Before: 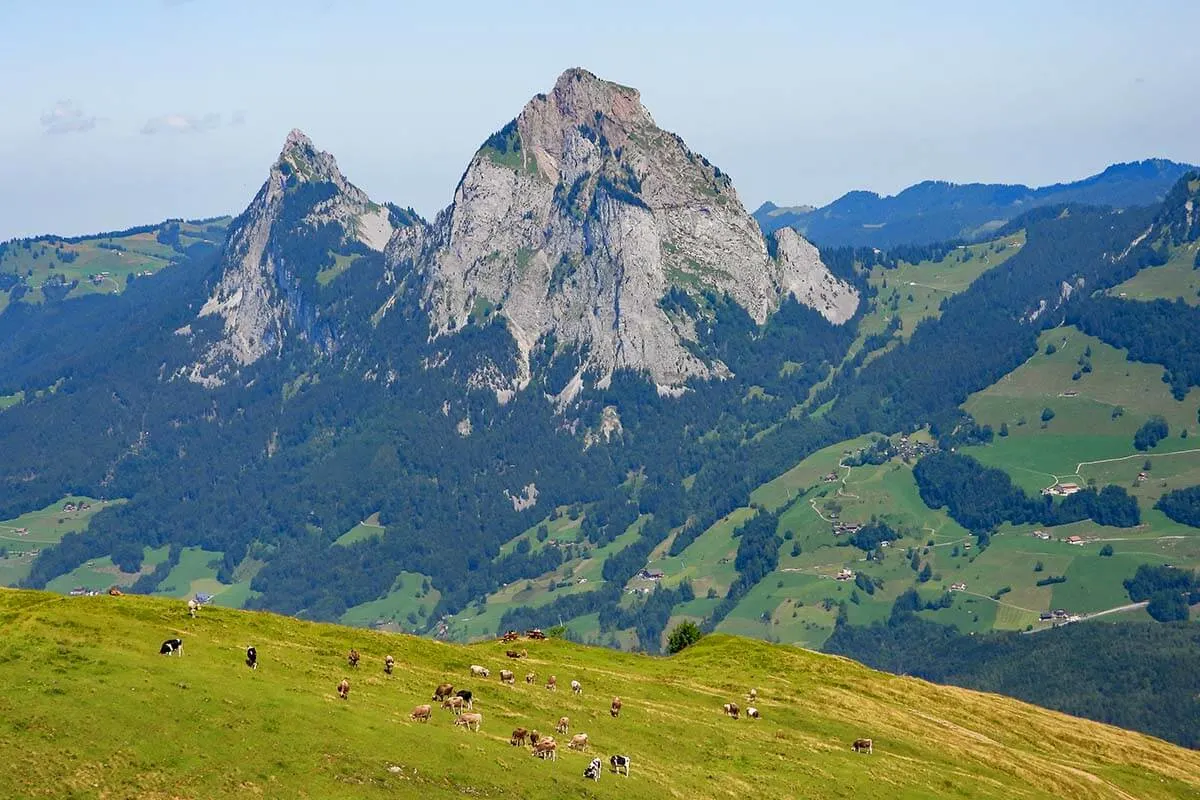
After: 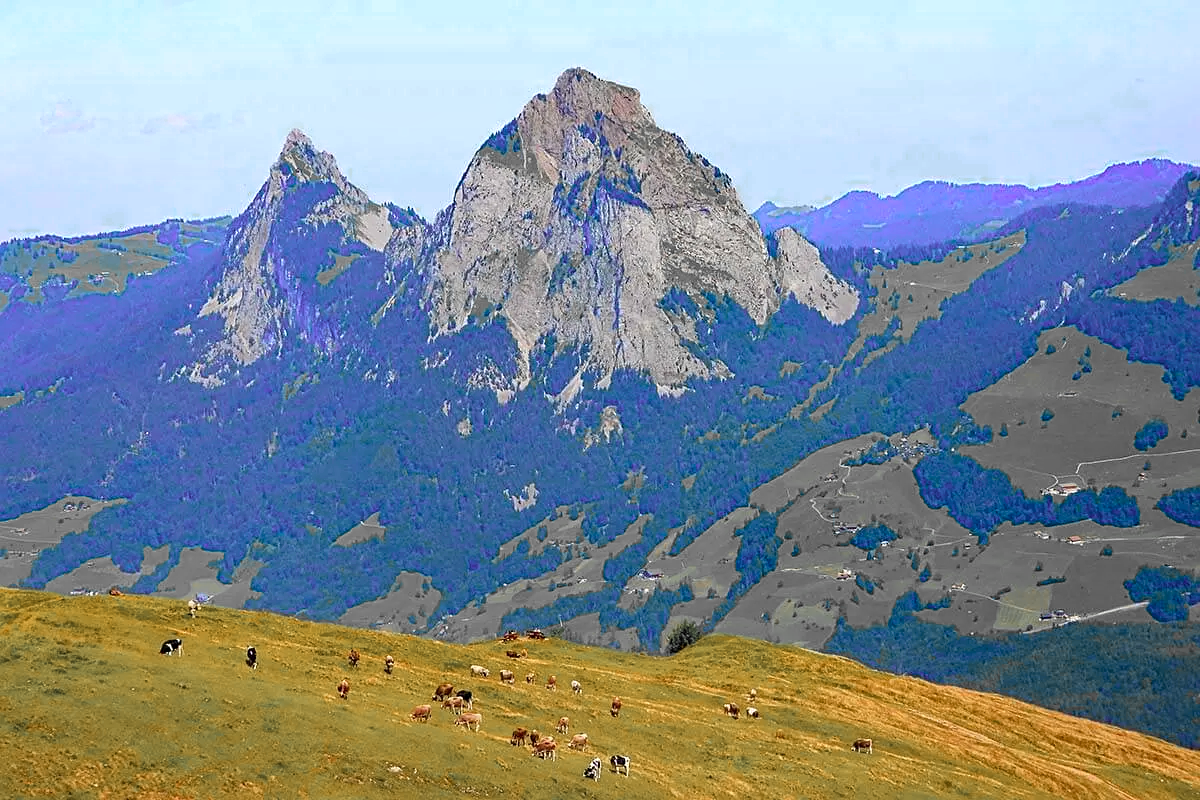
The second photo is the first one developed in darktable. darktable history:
tone equalizer: mask exposure compensation -0.504 EV
sharpen: amount 0.201
color zones: curves: ch0 [(0, 0.363) (0.128, 0.373) (0.25, 0.5) (0.402, 0.407) (0.521, 0.525) (0.63, 0.559) (0.729, 0.662) (0.867, 0.471)]; ch1 [(0, 0.515) (0.136, 0.618) (0.25, 0.5) (0.378, 0) (0.516, 0) (0.622, 0.593) (0.737, 0.819) (0.87, 0.593)]; ch2 [(0, 0.529) (0.128, 0.471) (0.282, 0.451) (0.386, 0.662) (0.516, 0.525) (0.633, 0.554) (0.75, 0.62) (0.875, 0.441)]
